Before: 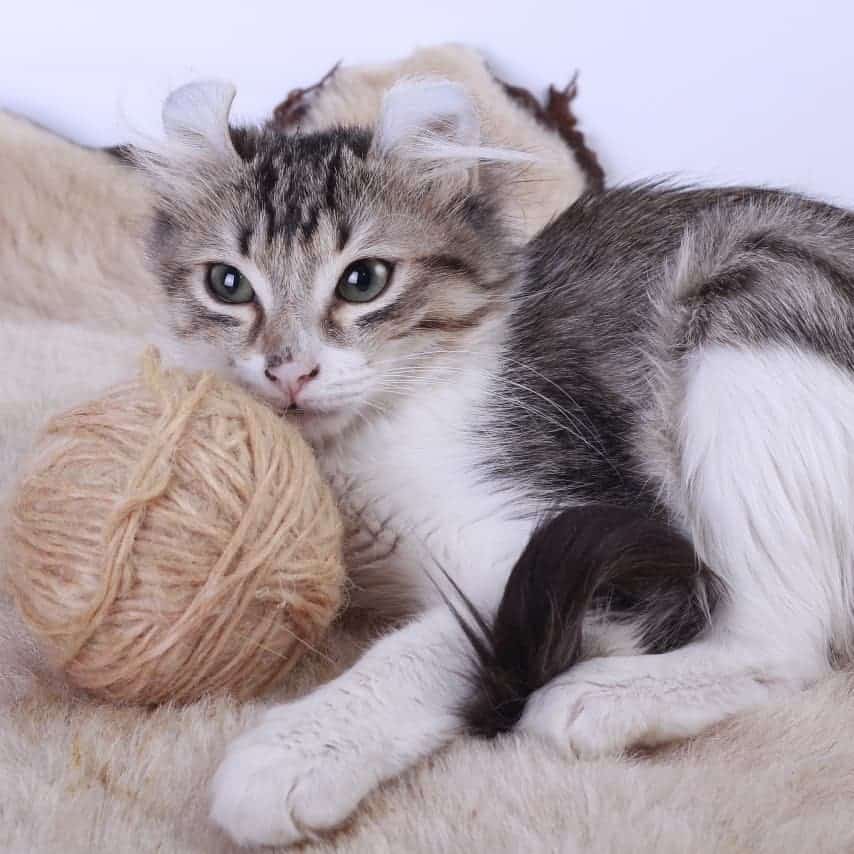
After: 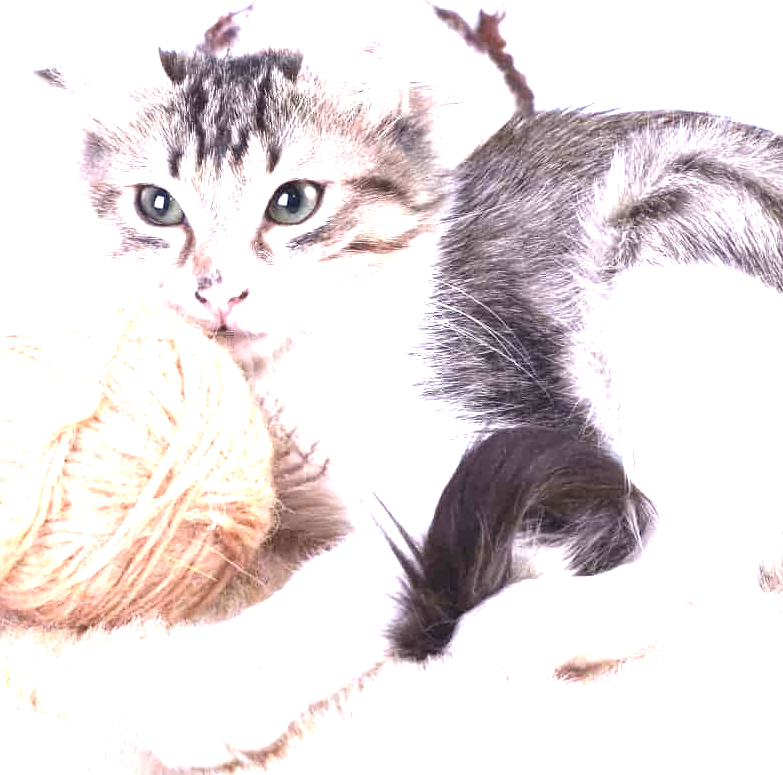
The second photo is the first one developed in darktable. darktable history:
crop and rotate: left 8.262%, top 9.226%
exposure: exposure 2 EV, compensate exposure bias true, compensate highlight preservation false
